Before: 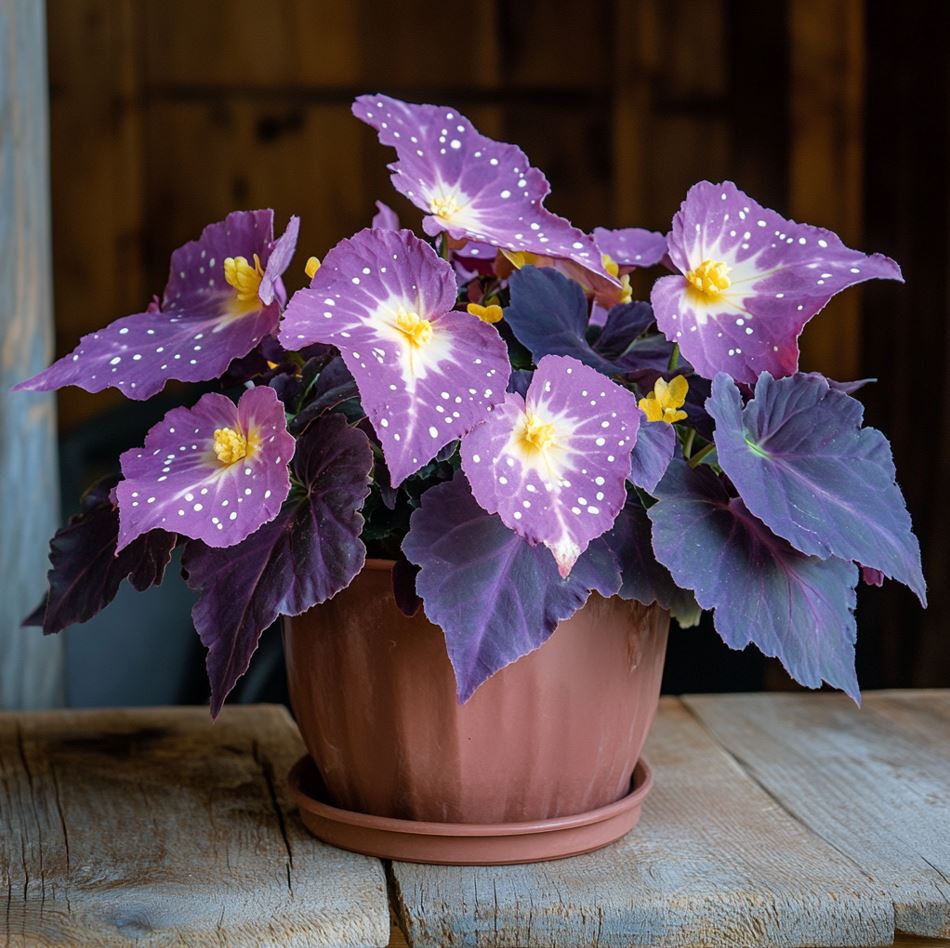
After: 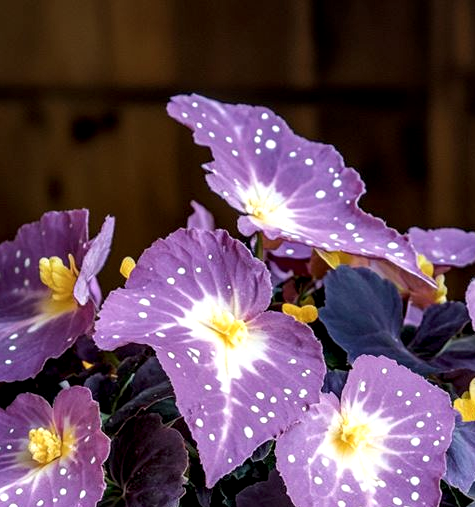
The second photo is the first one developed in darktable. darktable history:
local contrast: detail 135%, midtone range 0.75
crop: left 19.556%, right 30.401%, bottom 46.458%
